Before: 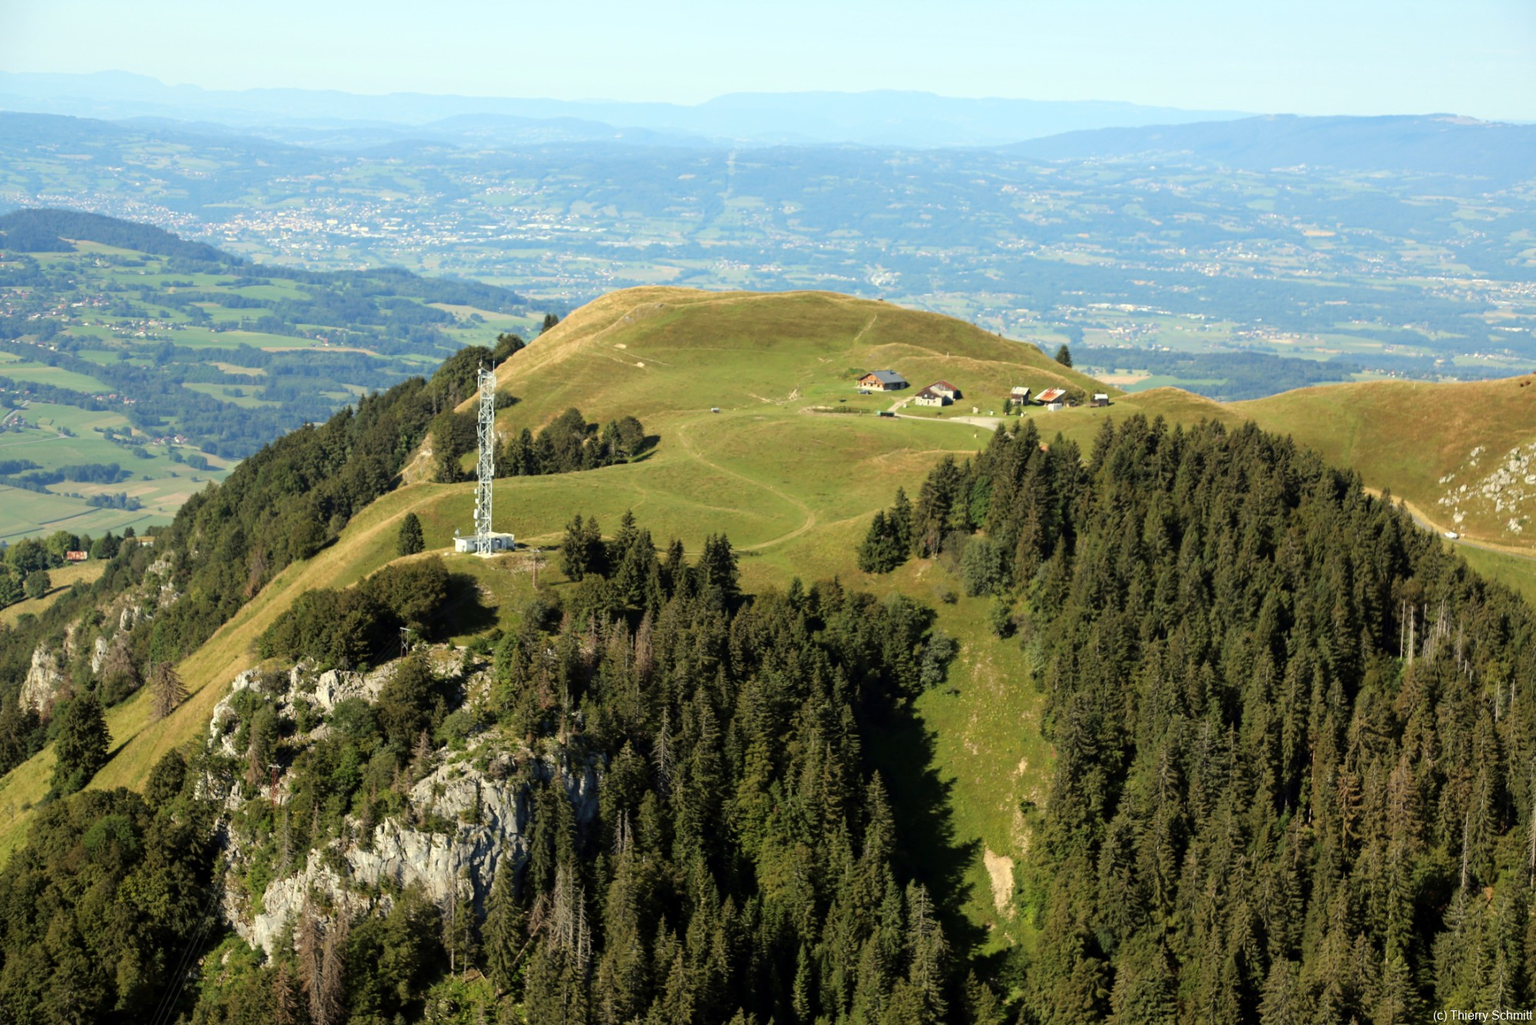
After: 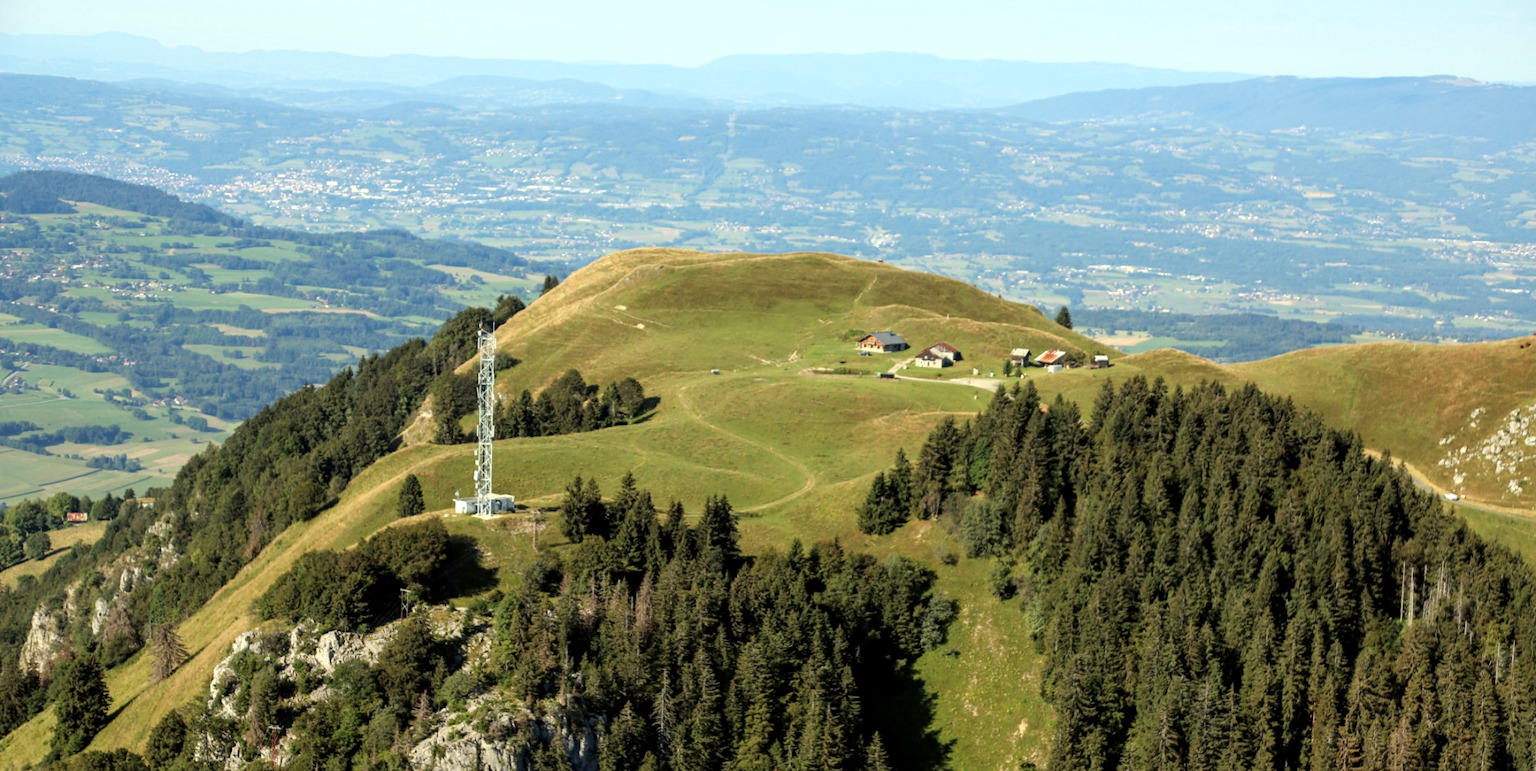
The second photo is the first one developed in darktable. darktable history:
local contrast: on, module defaults
crop: top 3.779%, bottom 20.922%
